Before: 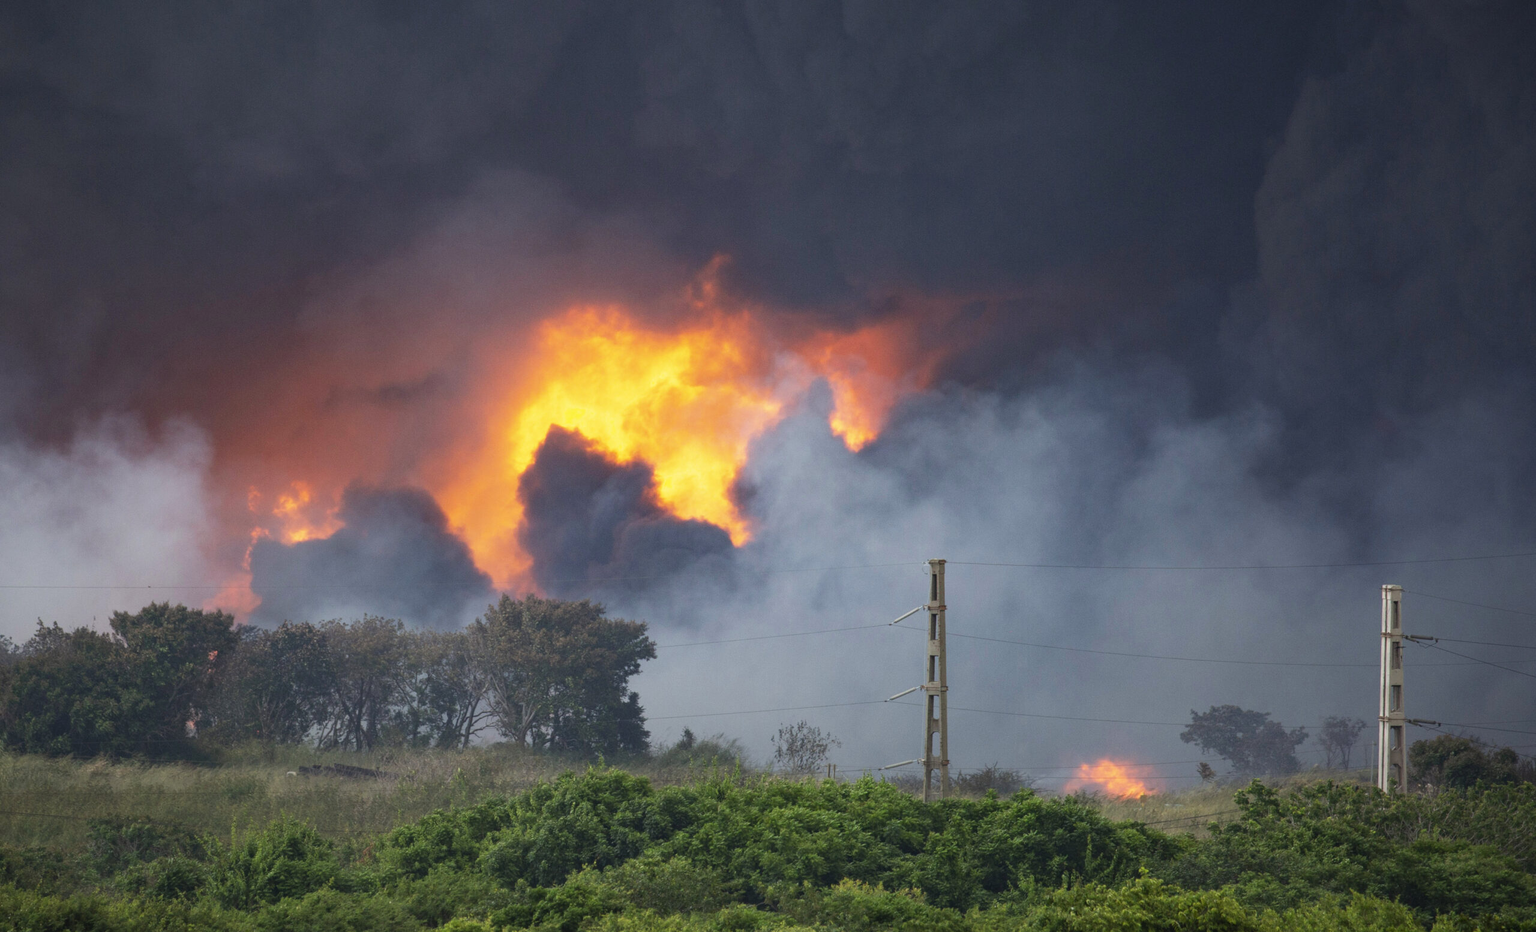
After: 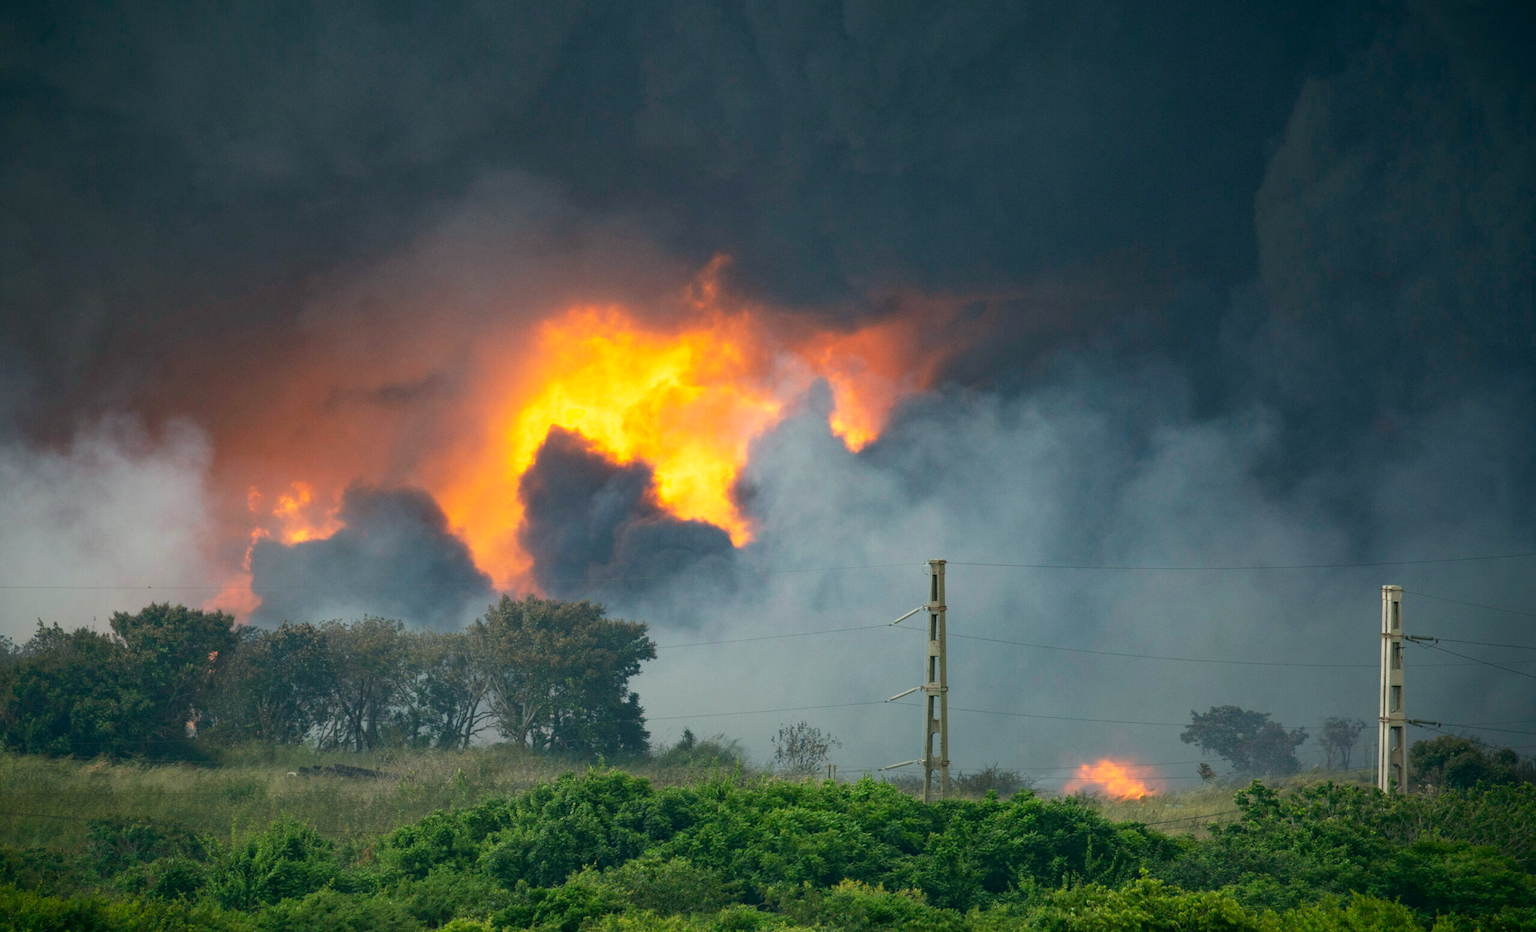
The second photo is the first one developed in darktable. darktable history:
color correction: highlights a* -0.482, highlights b* 9.48, shadows a* -9.48, shadows b* 0.803
vignetting: fall-off start 88.53%, fall-off radius 44.2%, saturation 0.376, width/height ratio 1.161
